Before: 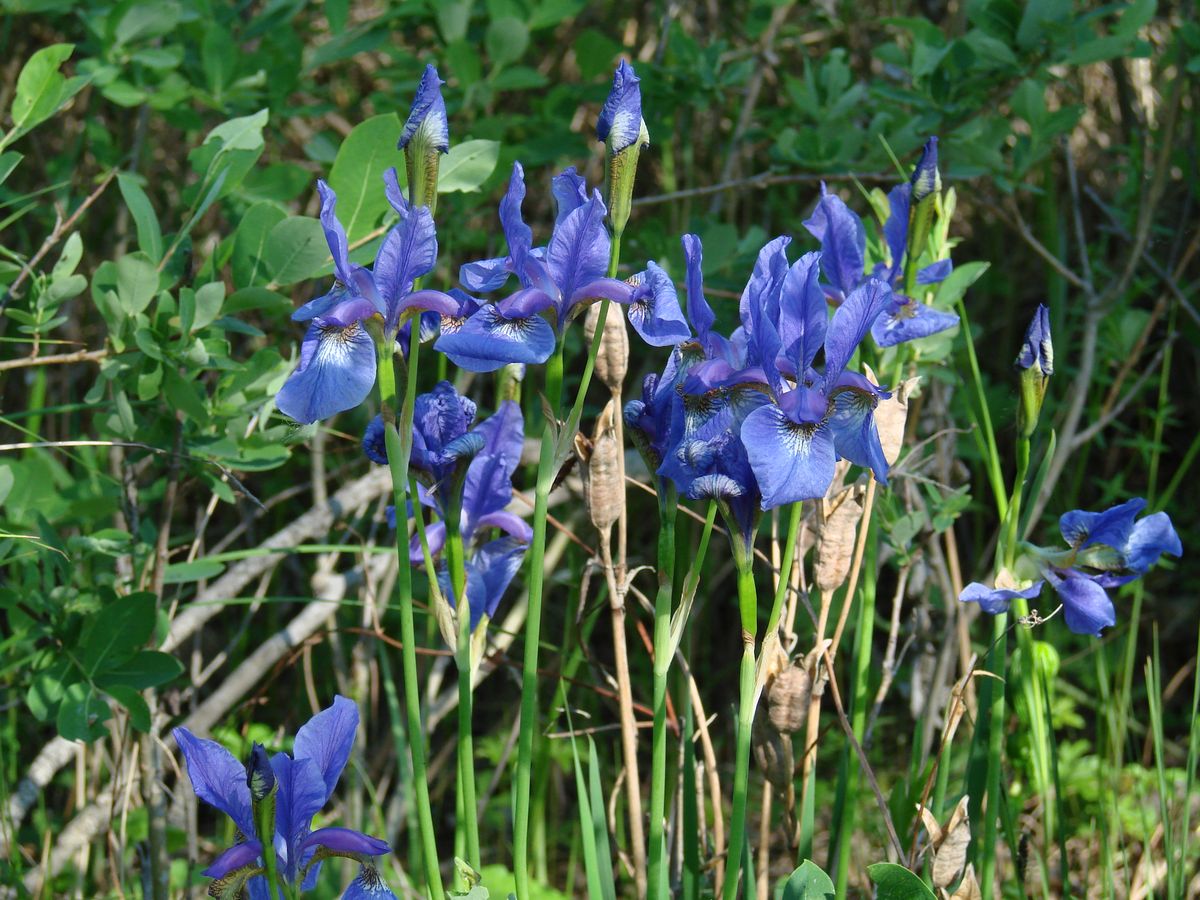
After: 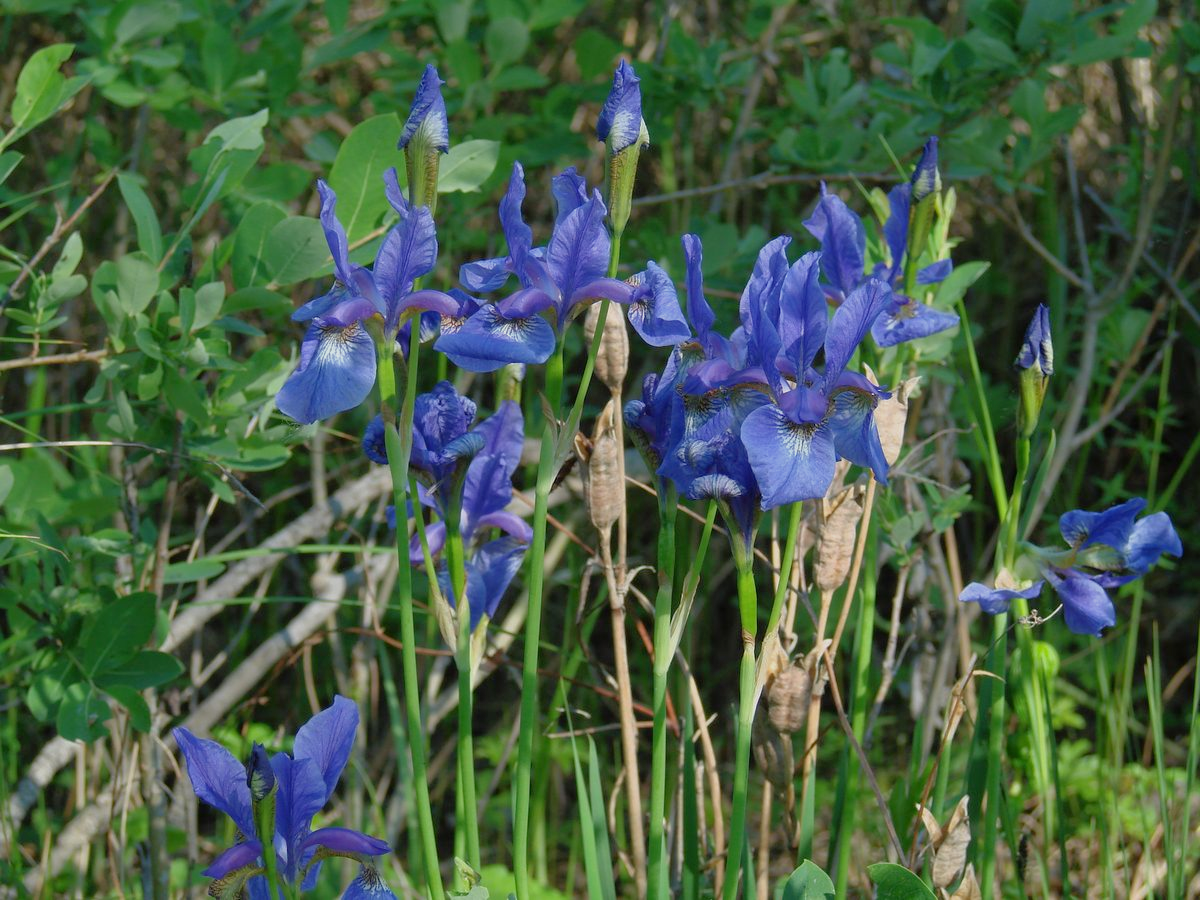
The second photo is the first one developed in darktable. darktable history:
tone equalizer: -8 EV 0.249 EV, -7 EV 0.384 EV, -6 EV 0.453 EV, -5 EV 0.28 EV, -3 EV -0.276 EV, -2 EV -0.401 EV, -1 EV -0.442 EV, +0 EV -0.23 EV, edges refinement/feathering 500, mask exposure compensation -1.57 EV, preserve details no
